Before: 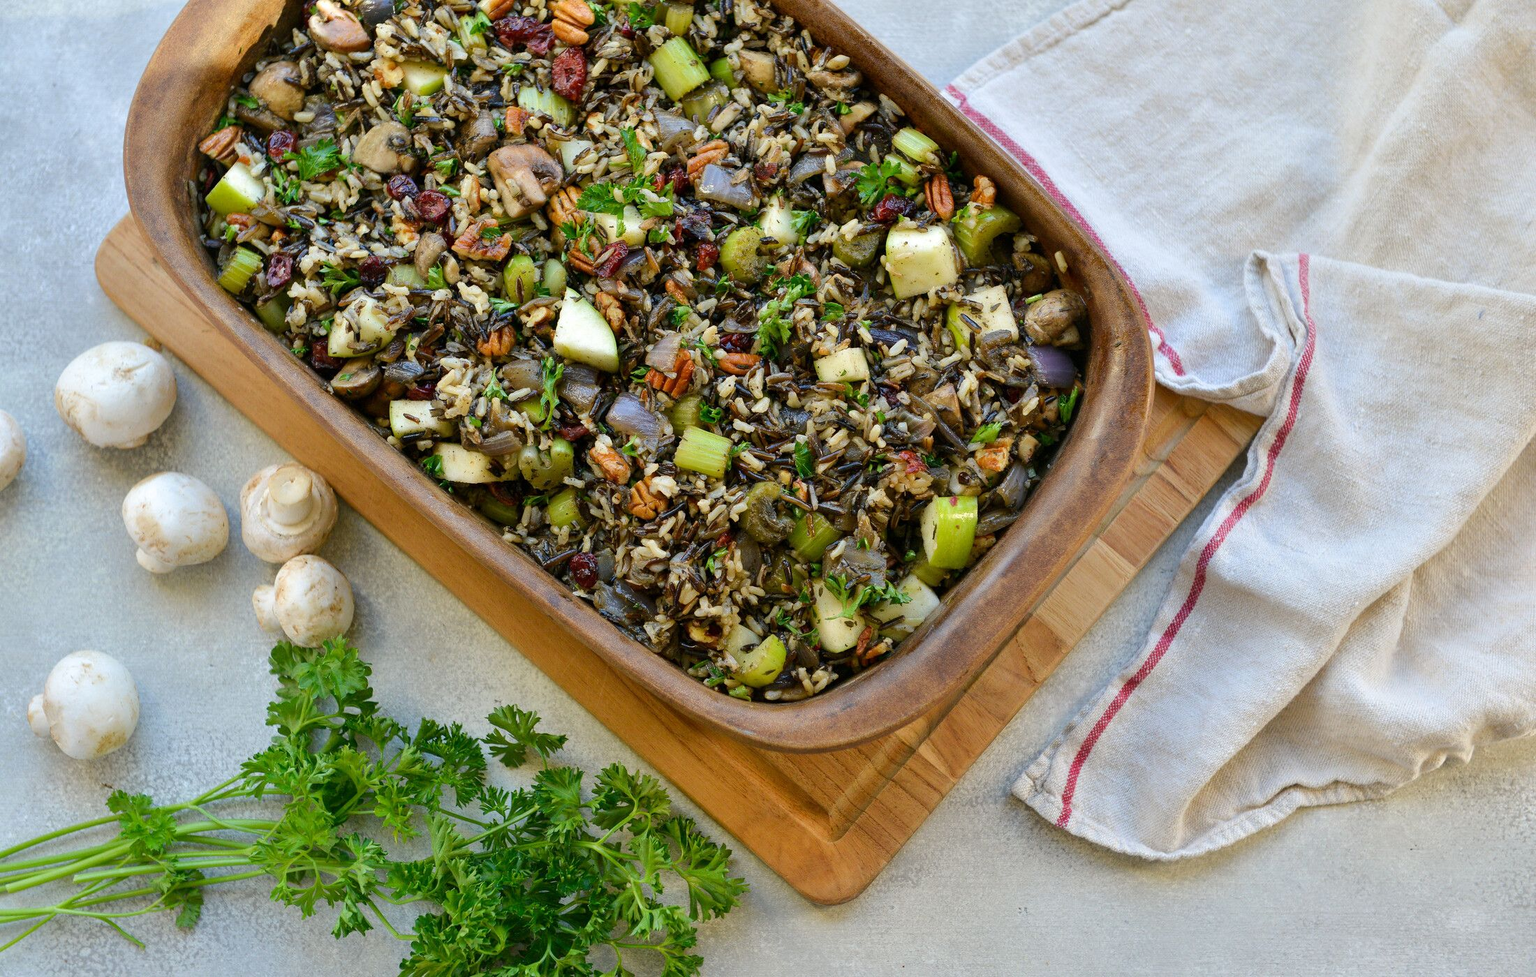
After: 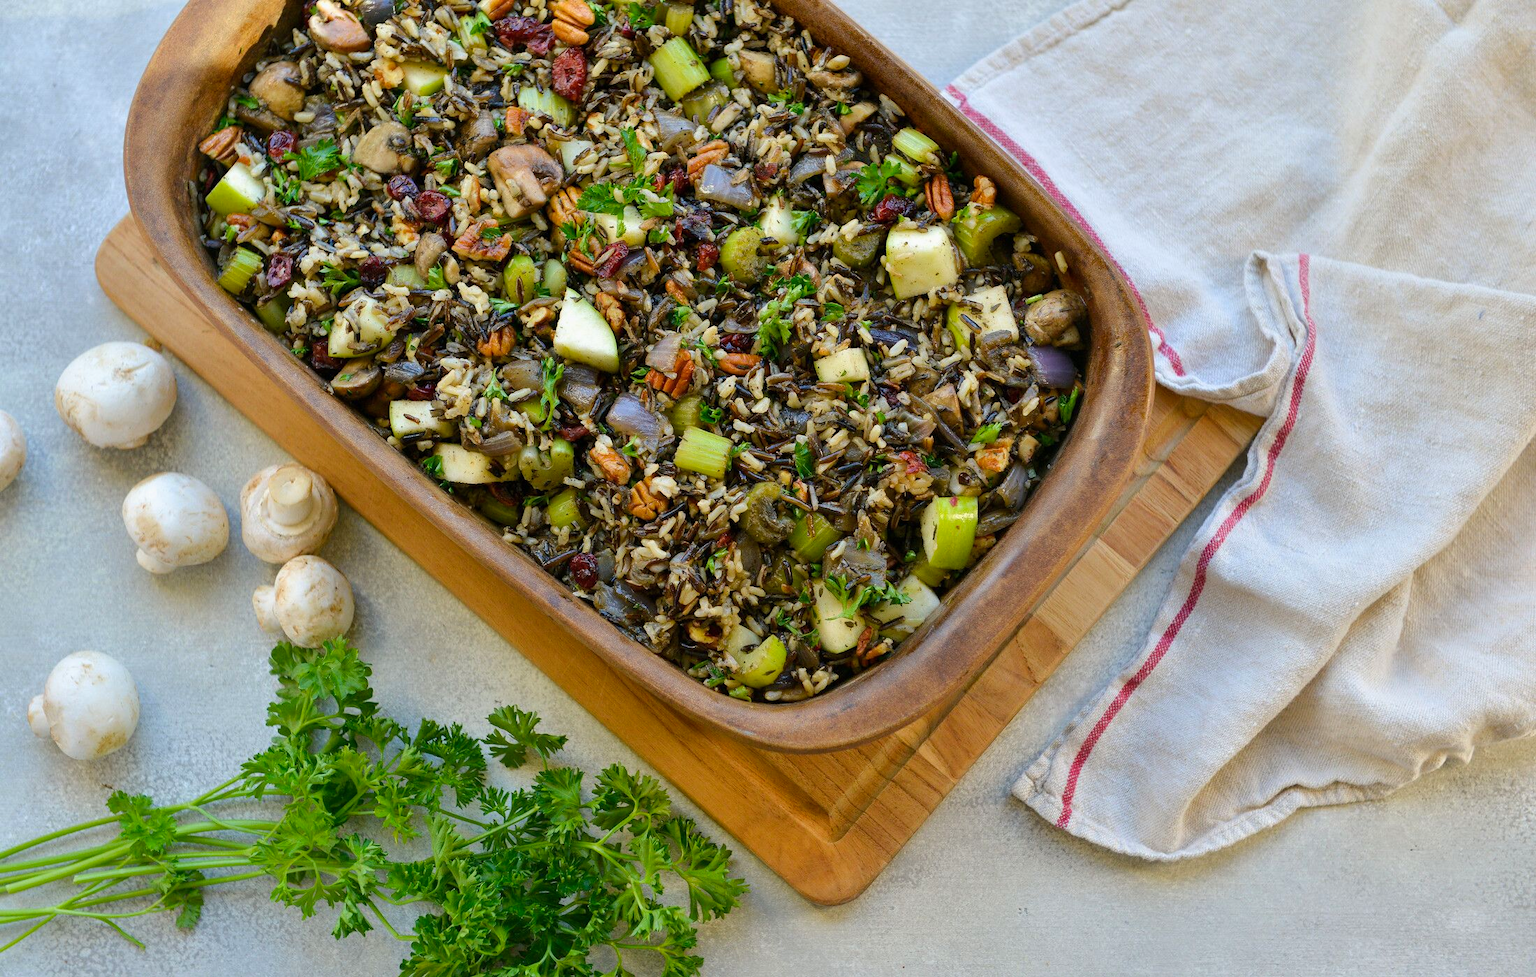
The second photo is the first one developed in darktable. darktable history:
color balance rgb: perceptual saturation grading › global saturation 0.276%, perceptual brilliance grading › global brilliance 2.455%, perceptual brilliance grading › highlights -3.931%, global vibrance 24.402%
